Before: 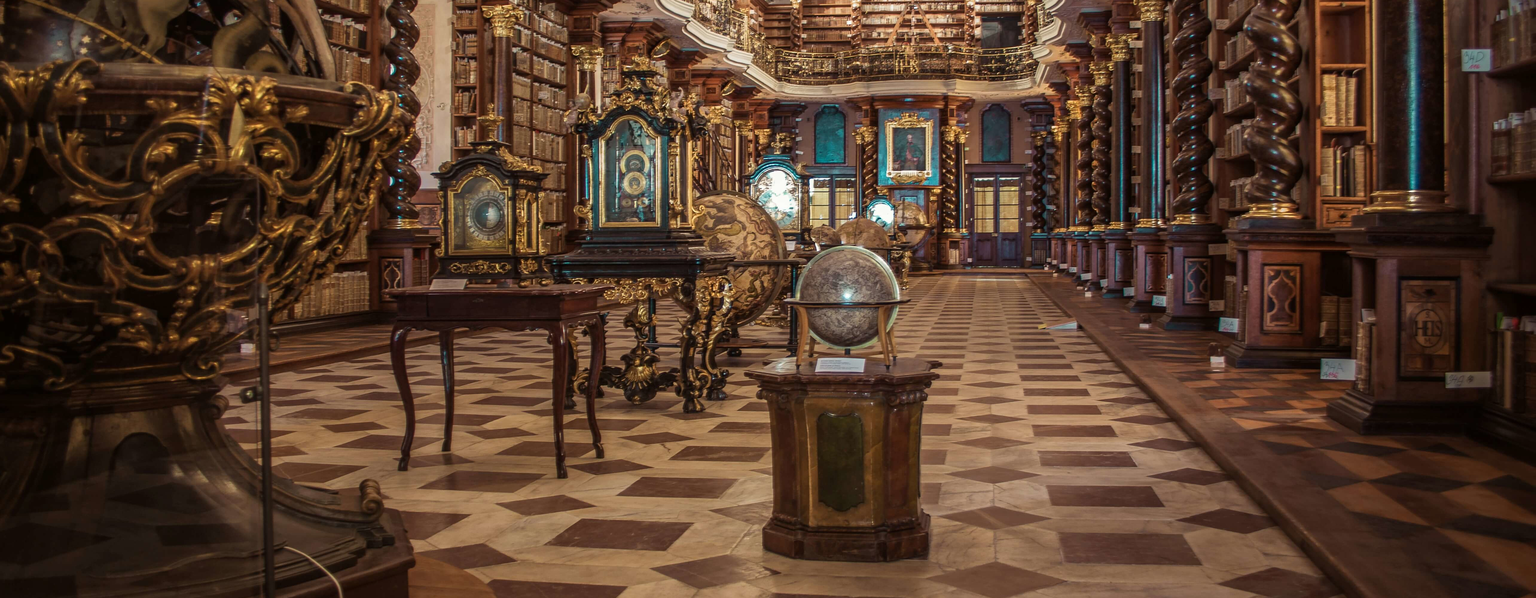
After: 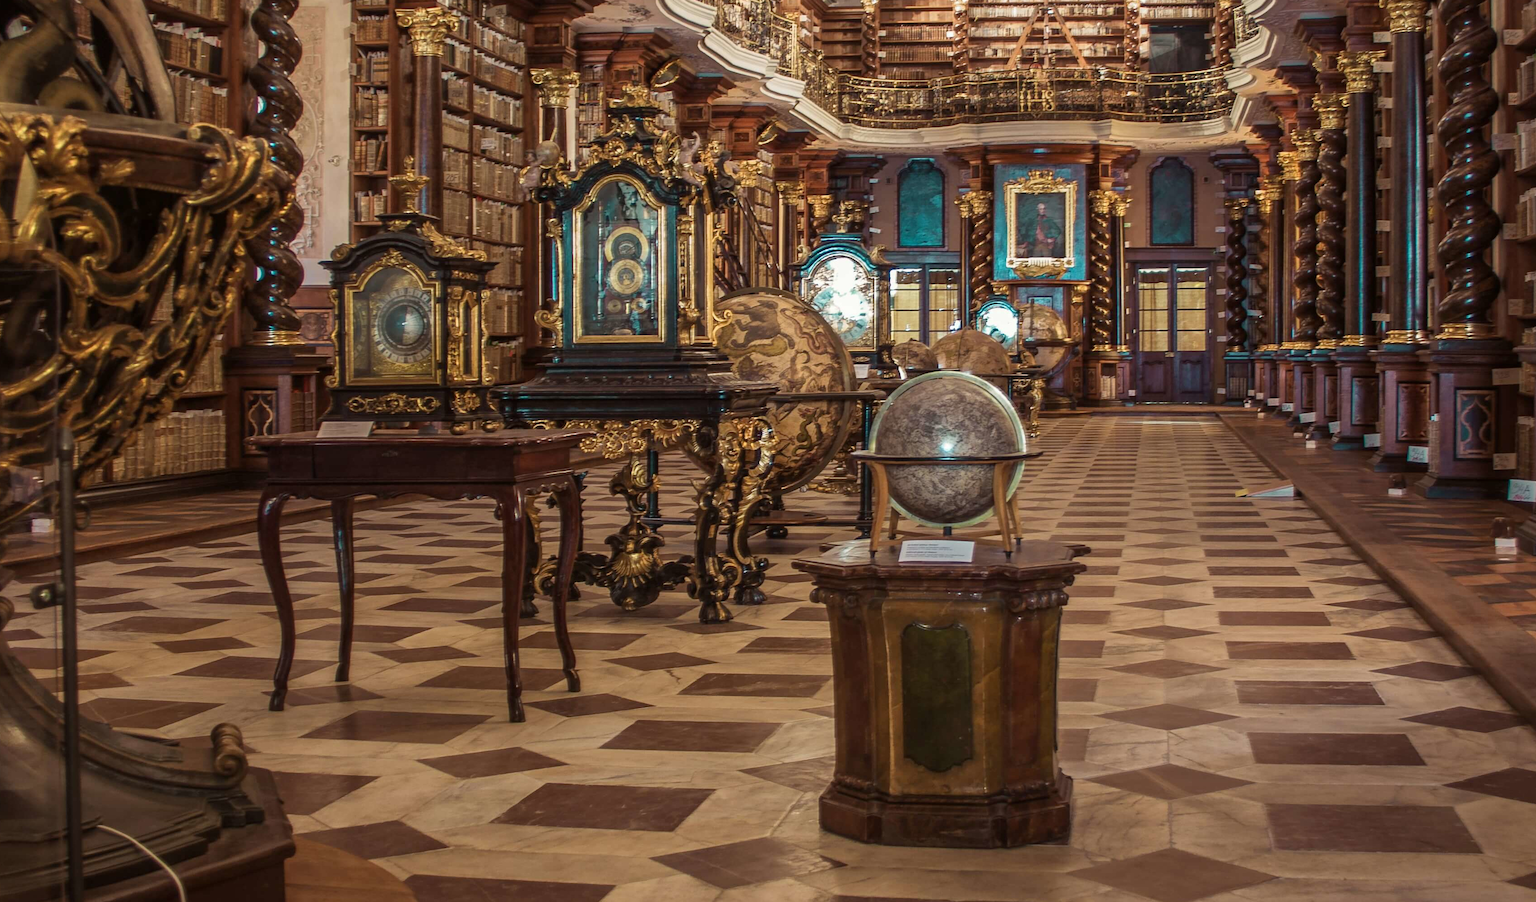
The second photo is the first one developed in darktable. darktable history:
crop and rotate: left 14.325%, right 19.407%
